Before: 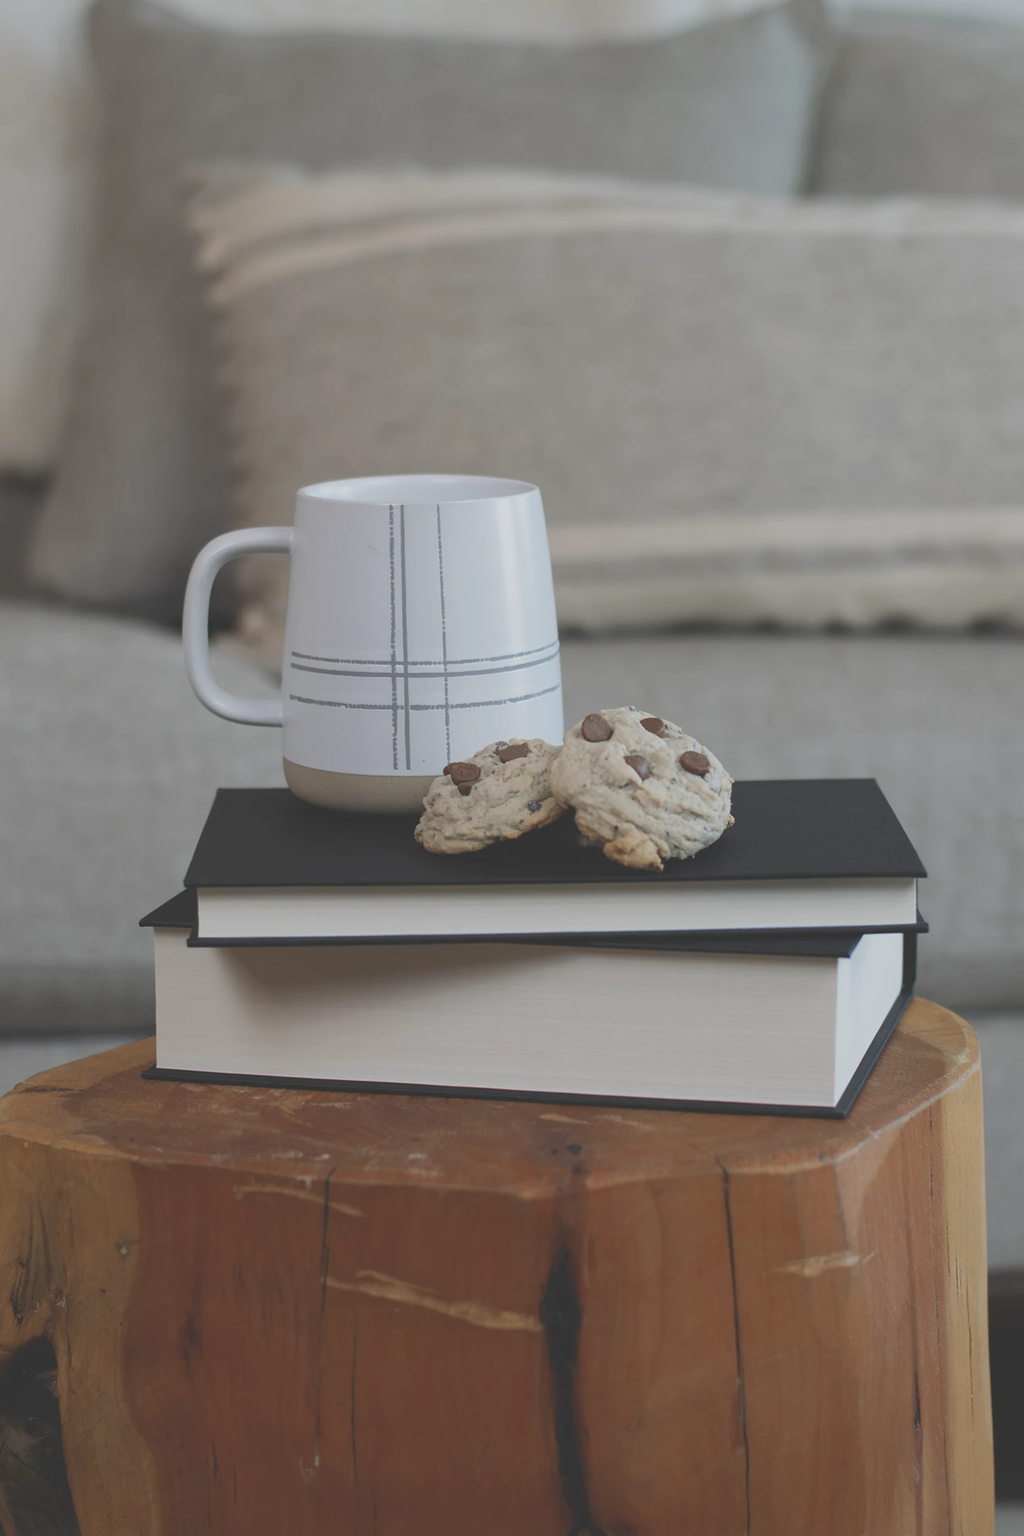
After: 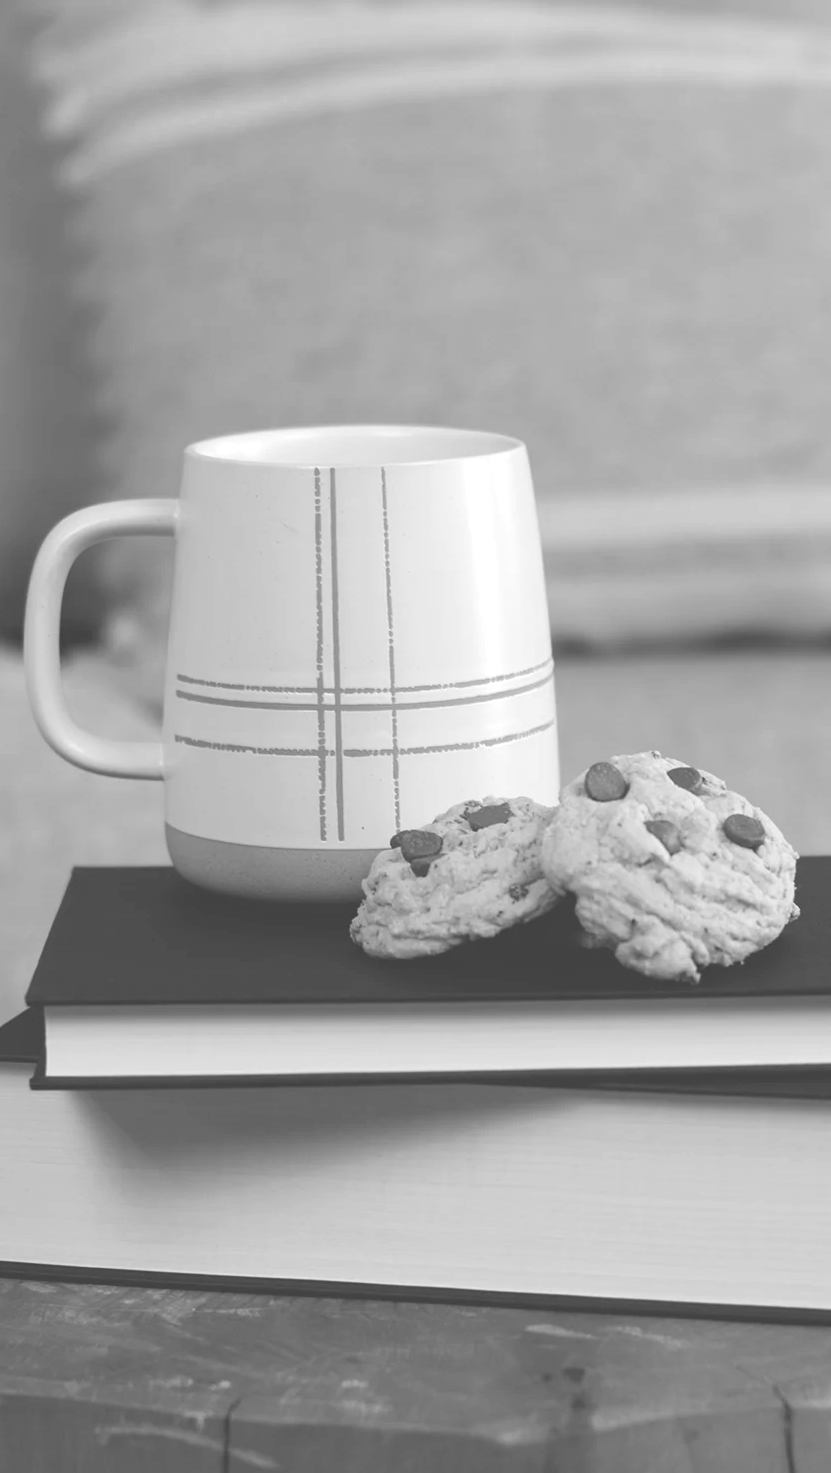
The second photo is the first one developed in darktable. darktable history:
exposure: exposure 0.7 EV, compensate highlight preservation false
color zones: curves: ch0 [(0, 0.559) (0.153, 0.551) (0.229, 0.5) (0.429, 0.5) (0.571, 0.5) (0.714, 0.5) (0.857, 0.5) (1, 0.559)]; ch1 [(0, 0.417) (0.112, 0.336) (0.213, 0.26) (0.429, 0.34) (0.571, 0.35) (0.683, 0.331) (0.857, 0.344) (1, 0.417)]
crop: left 16.202%, top 11.208%, right 26.045%, bottom 20.557%
monochrome: on, module defaults
